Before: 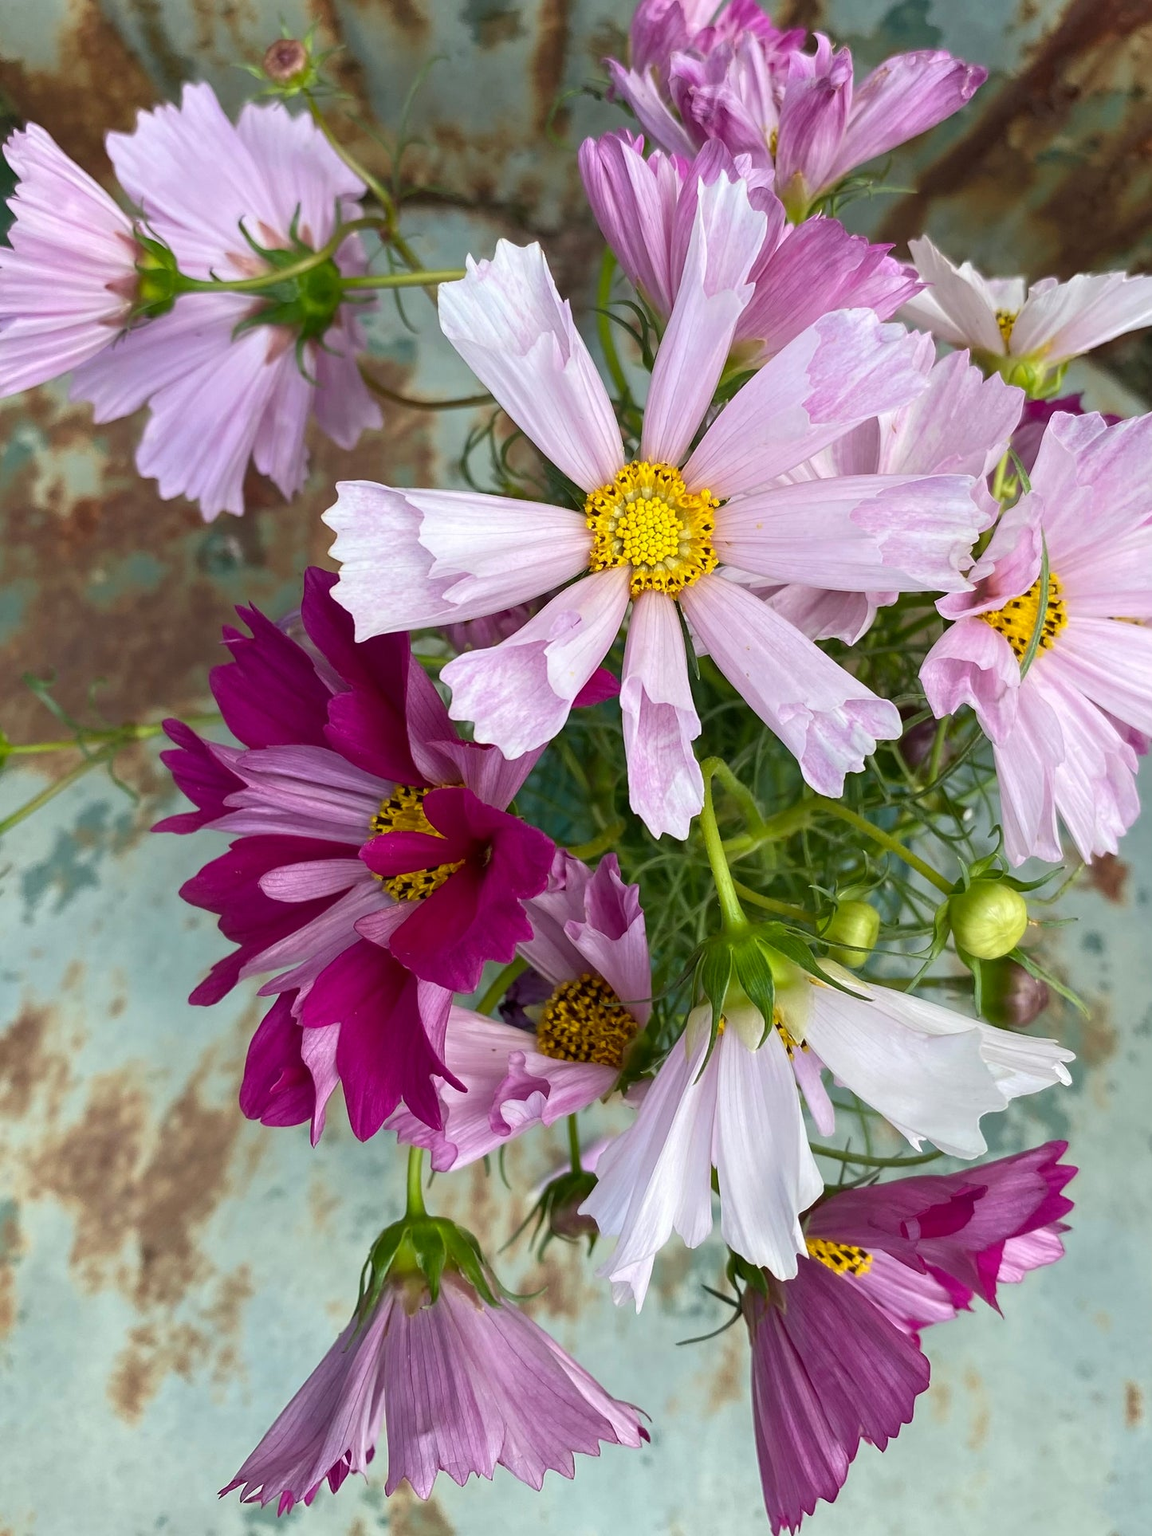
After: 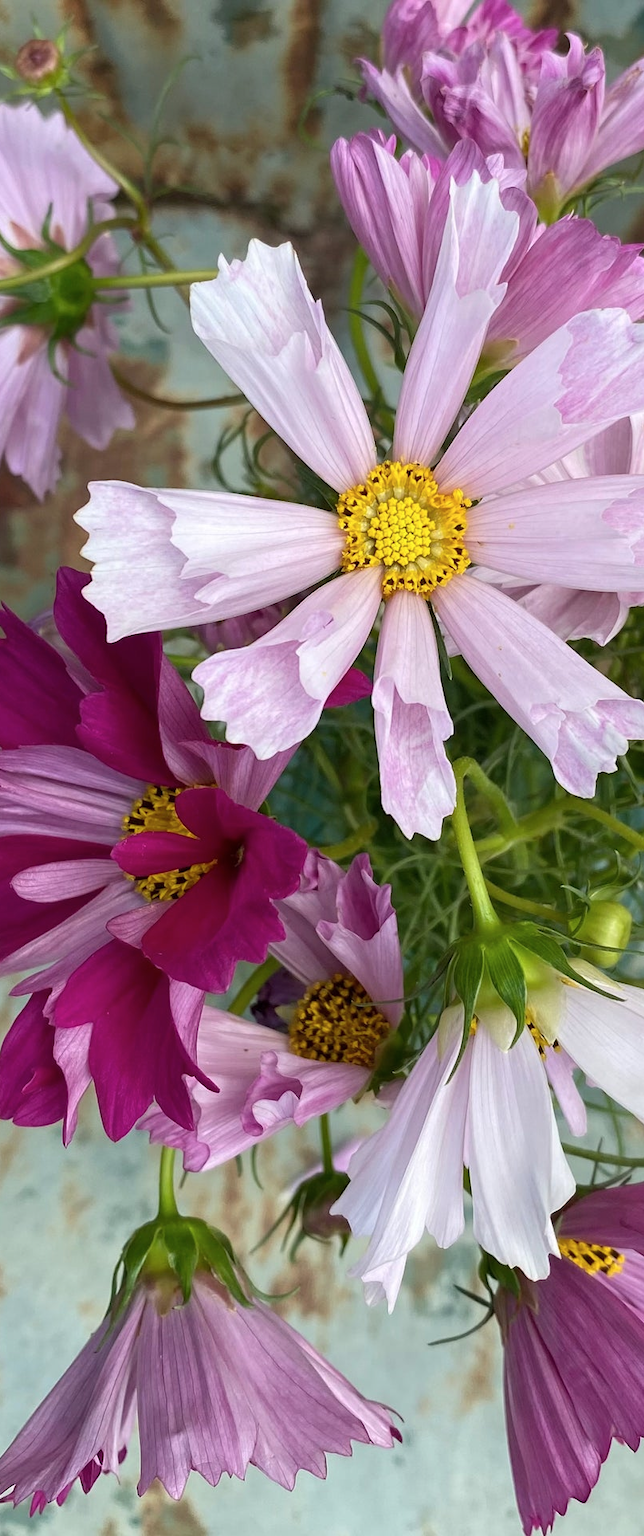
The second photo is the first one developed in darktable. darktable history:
contrast brightness saturation: saturation -0.057
crop: left 21.572%, right 22.437%
